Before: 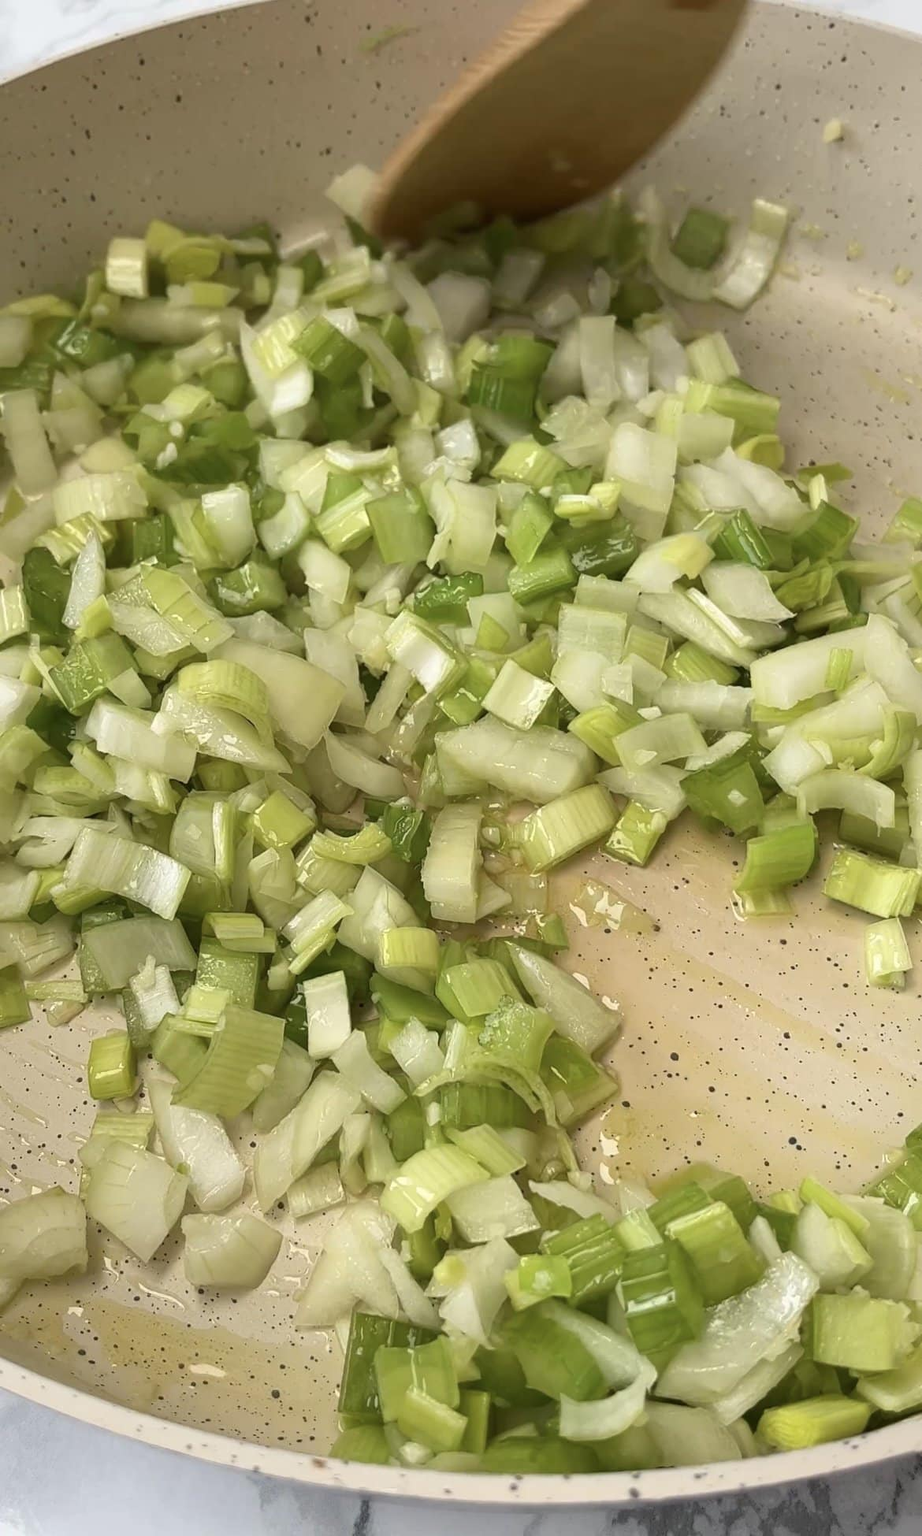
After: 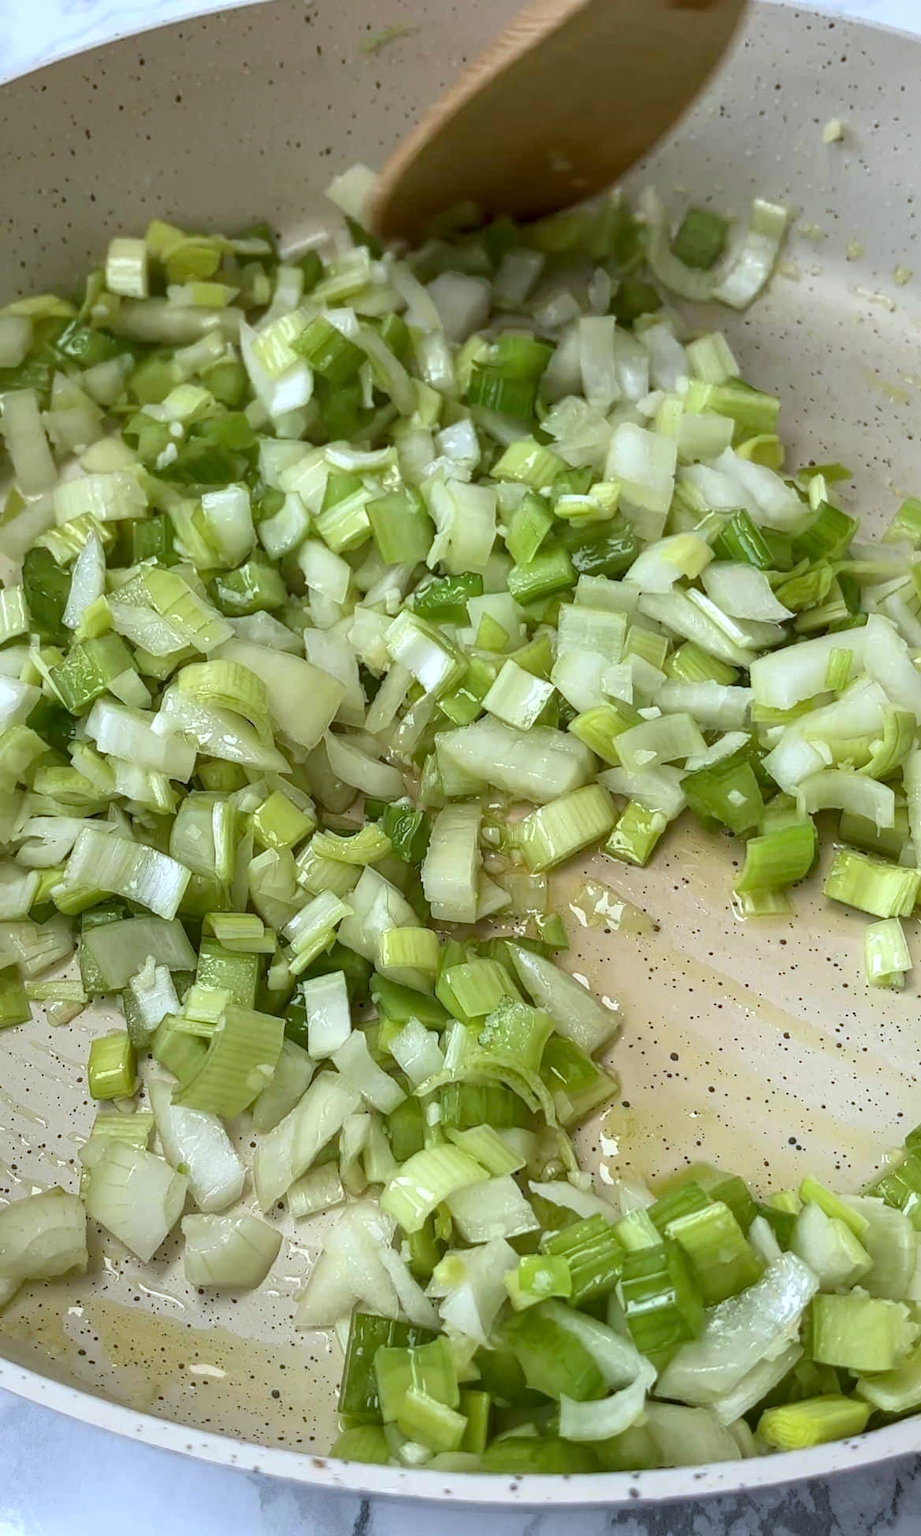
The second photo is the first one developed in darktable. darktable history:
levels: mode automatic
color balance rgb: global vibrance 10%
white balance: red 0.926, green 1.003, blue 1.133
local contrast: on, module defaults
